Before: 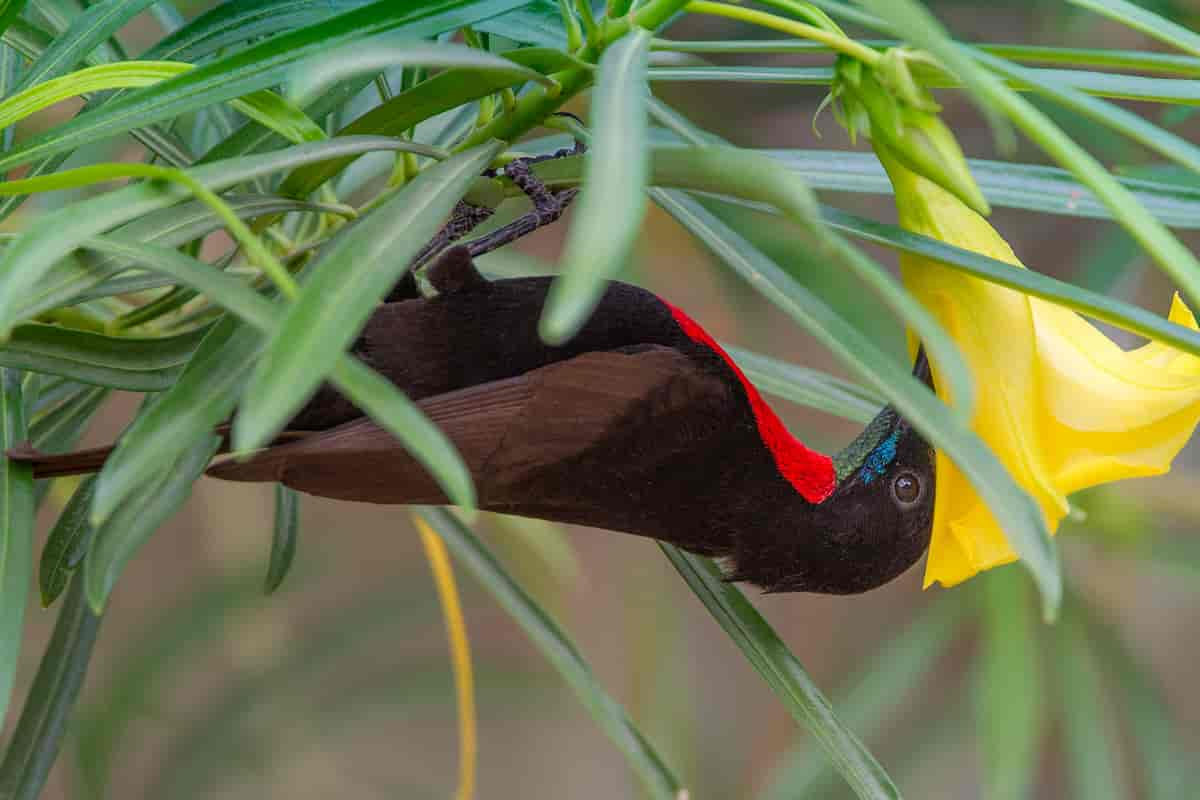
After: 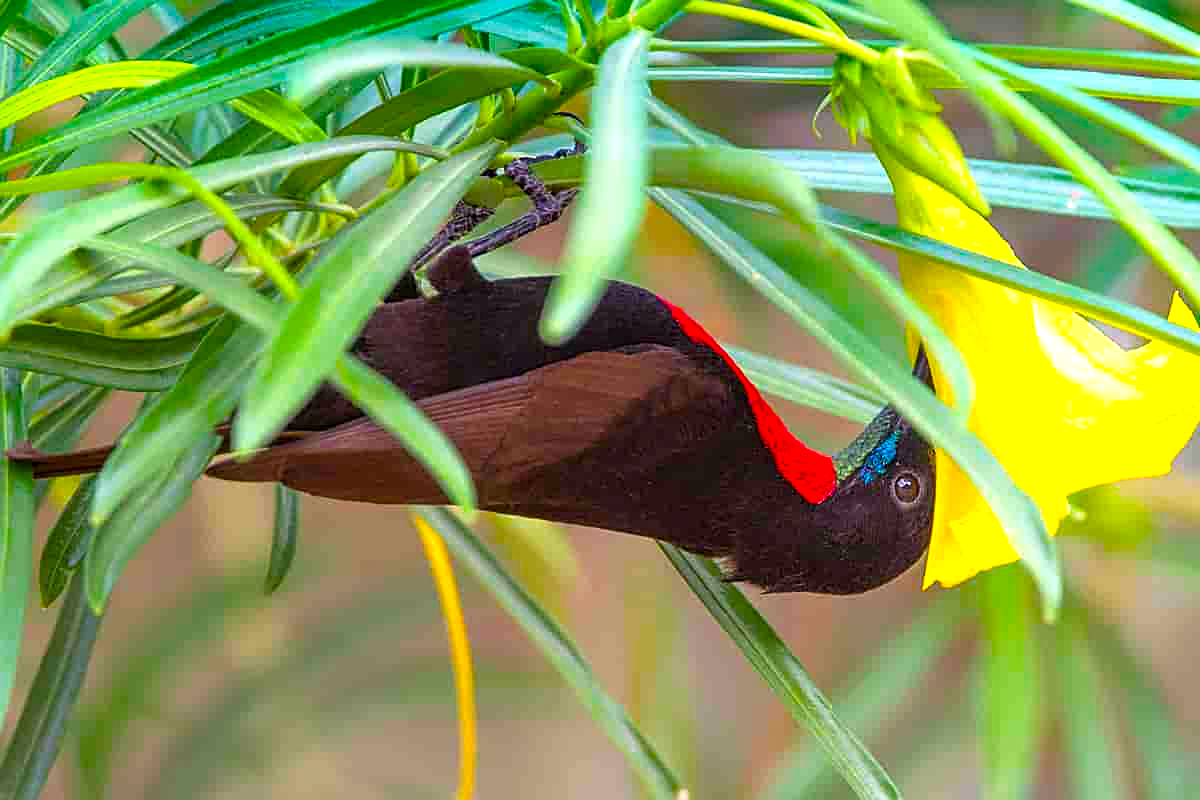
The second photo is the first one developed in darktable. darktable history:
sharpen: on, module defaults
color balance rgb: shadows lift › chroma 3.011%, shadows lift › hue 280.59°, linear chroma grading › global chroma 9.026%, perceptual saturation grading › global saturation 29.885%, perceptual brilliance grading › global brilliance 29.422%, global vibrance 20%
